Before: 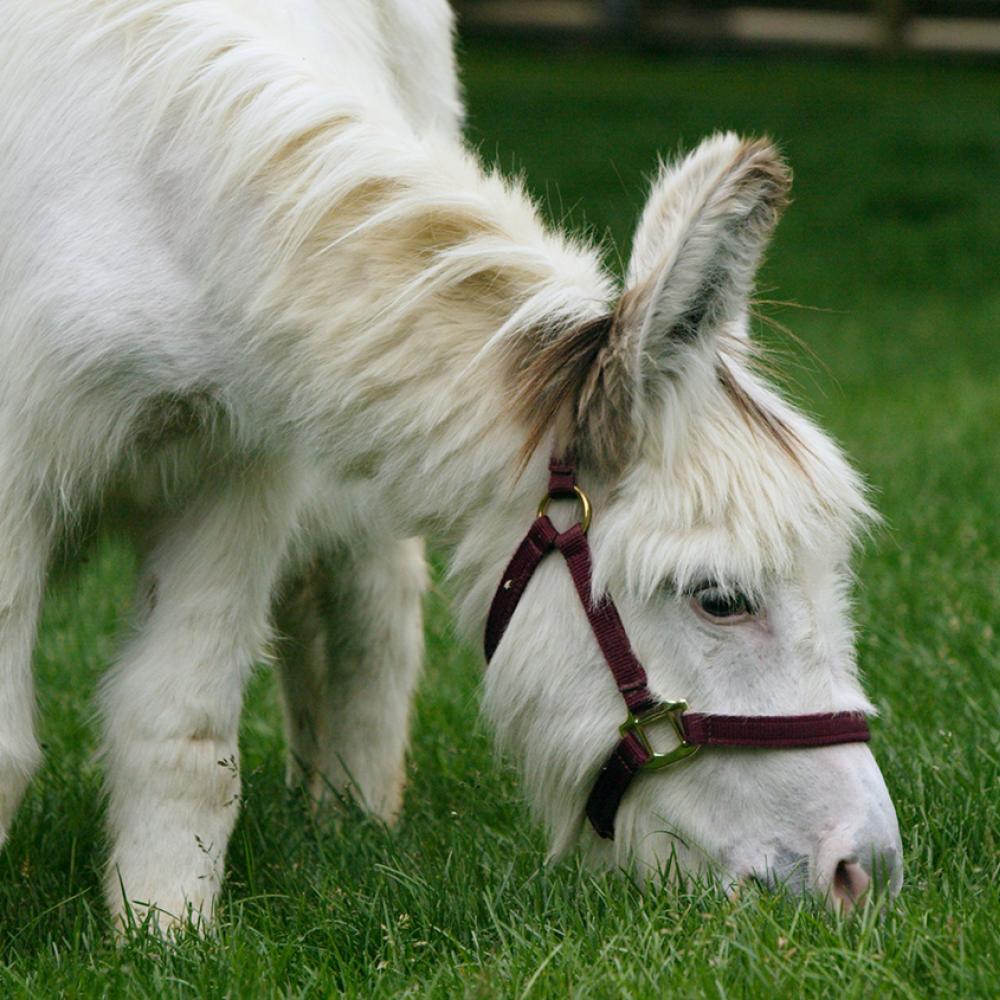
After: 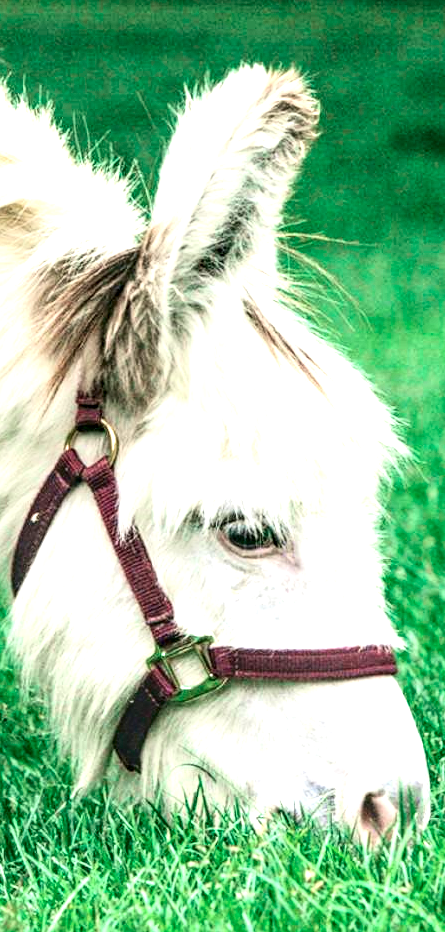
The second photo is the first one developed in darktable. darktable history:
exposure: black level correction 0, exposure 1.742 EV, compensate highlight preservation false
crop: left 47.35%, top 6.746%, right 8.08%
local contrast: highlights 1%, shadows 4%, detail 182%
tone curve: curves: ch0 [(0, 0.039) (0.104, 0.094) (0.285, 0.301) (0.689, 0.764) (0.89, 0.926) (0.994, 0.971)]; ch1 [(0, 0) (0.337, 0.249) (0.437, 0.411) (0.485, 0.487) (0.515, 0.514) (0.566, 0.563) (0.641, 0.655) (1, 1)]; ch2 [(0, 0) (0.314, 0.301) (0.421, 0.411) (0.502, 0.505) (0.528, 0.54) (0.557, 0.555) (0.612, 0.583) (0.722, 0.67) (1, 1)], color space Lab, independent channels, preserve colors none
